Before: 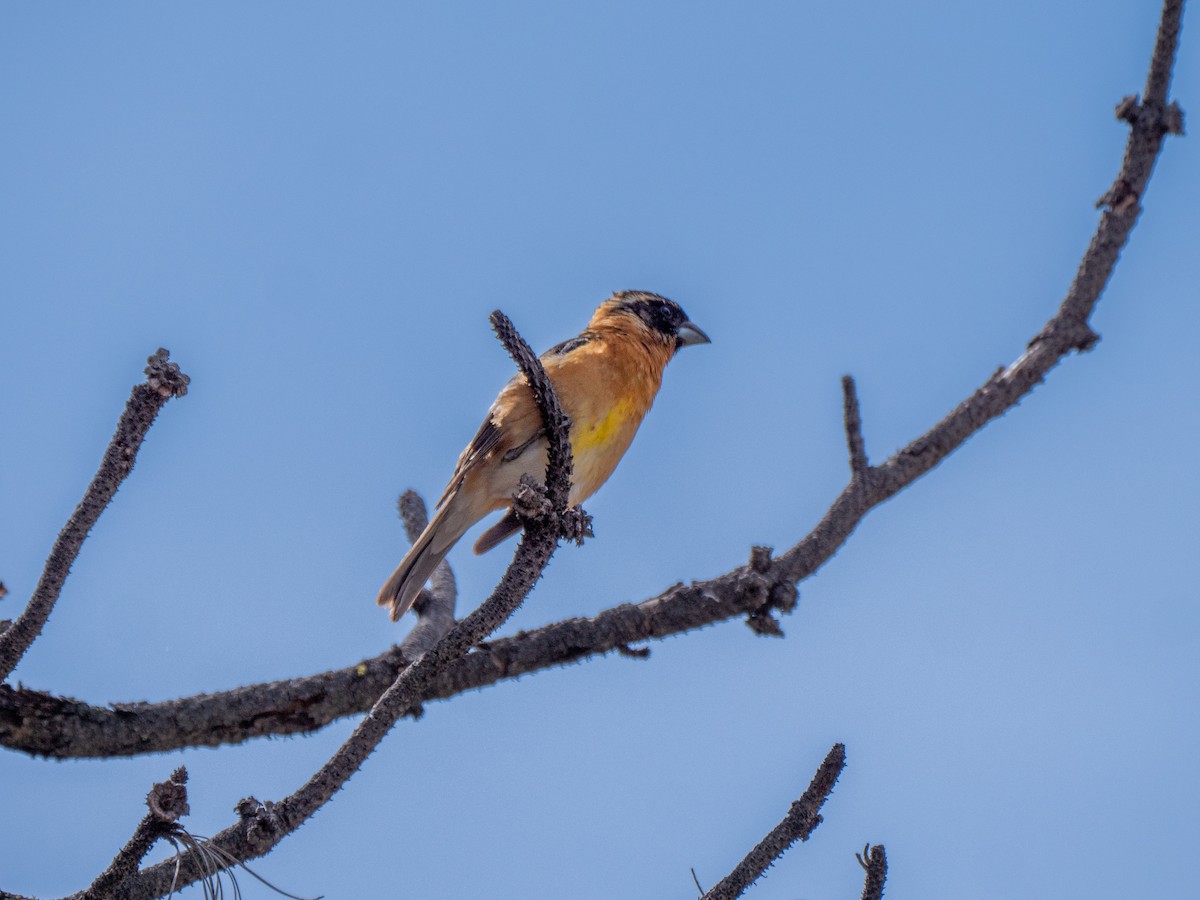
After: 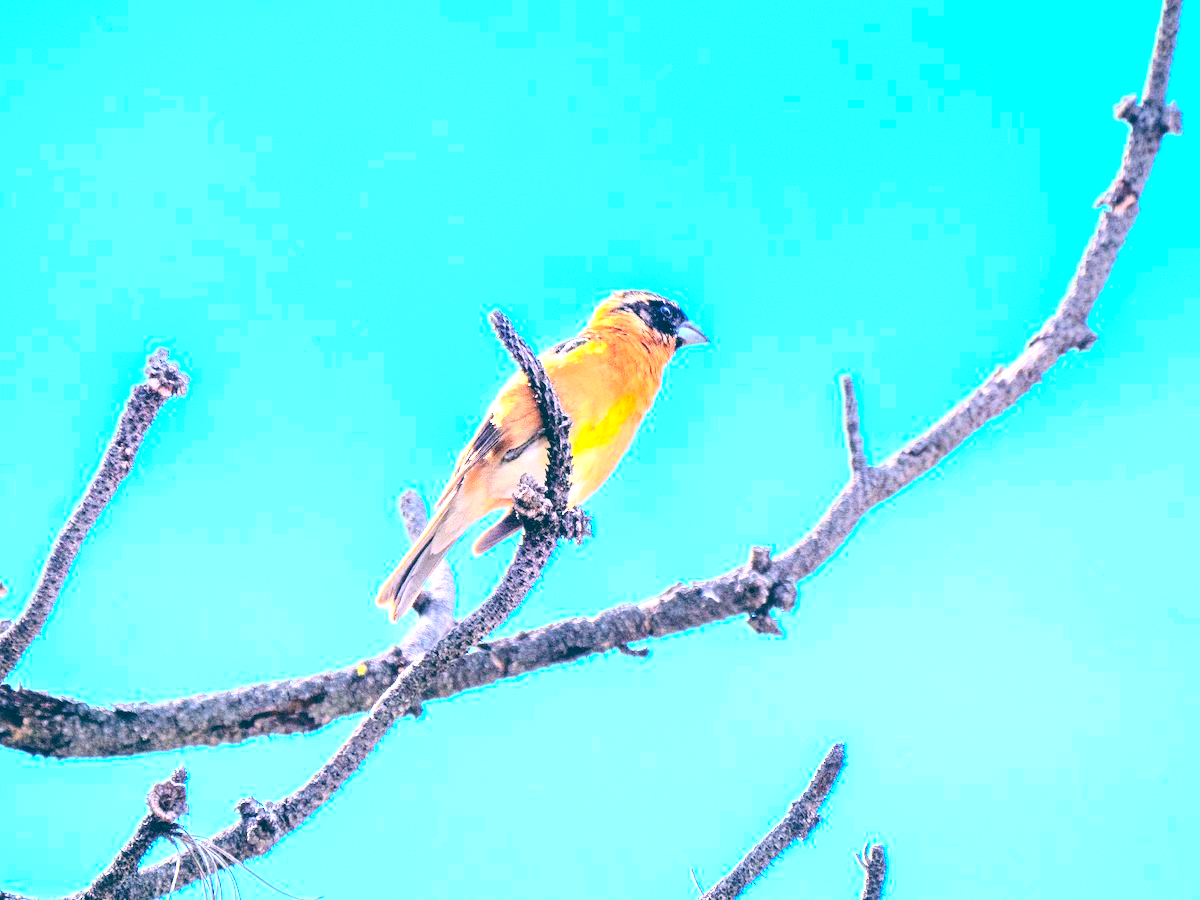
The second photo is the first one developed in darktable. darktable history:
exposure: black level correction 0, exposure 2.138 EV, compensate exposure bias true, compensate highlight preservation false
contrast brightness saturation: contrast 0.24, brightness 0.26, saturation 0.39
color balance: lift [1.016, 0.983, 1, 1.017], gamma [0.958, 1, 1, 1], gain [0.981, 1.007, 0.993, 1.002], input saturation 118.26%, contrast 13.43%, contrast fulcrum 21.62%, output saturation 82.76%
